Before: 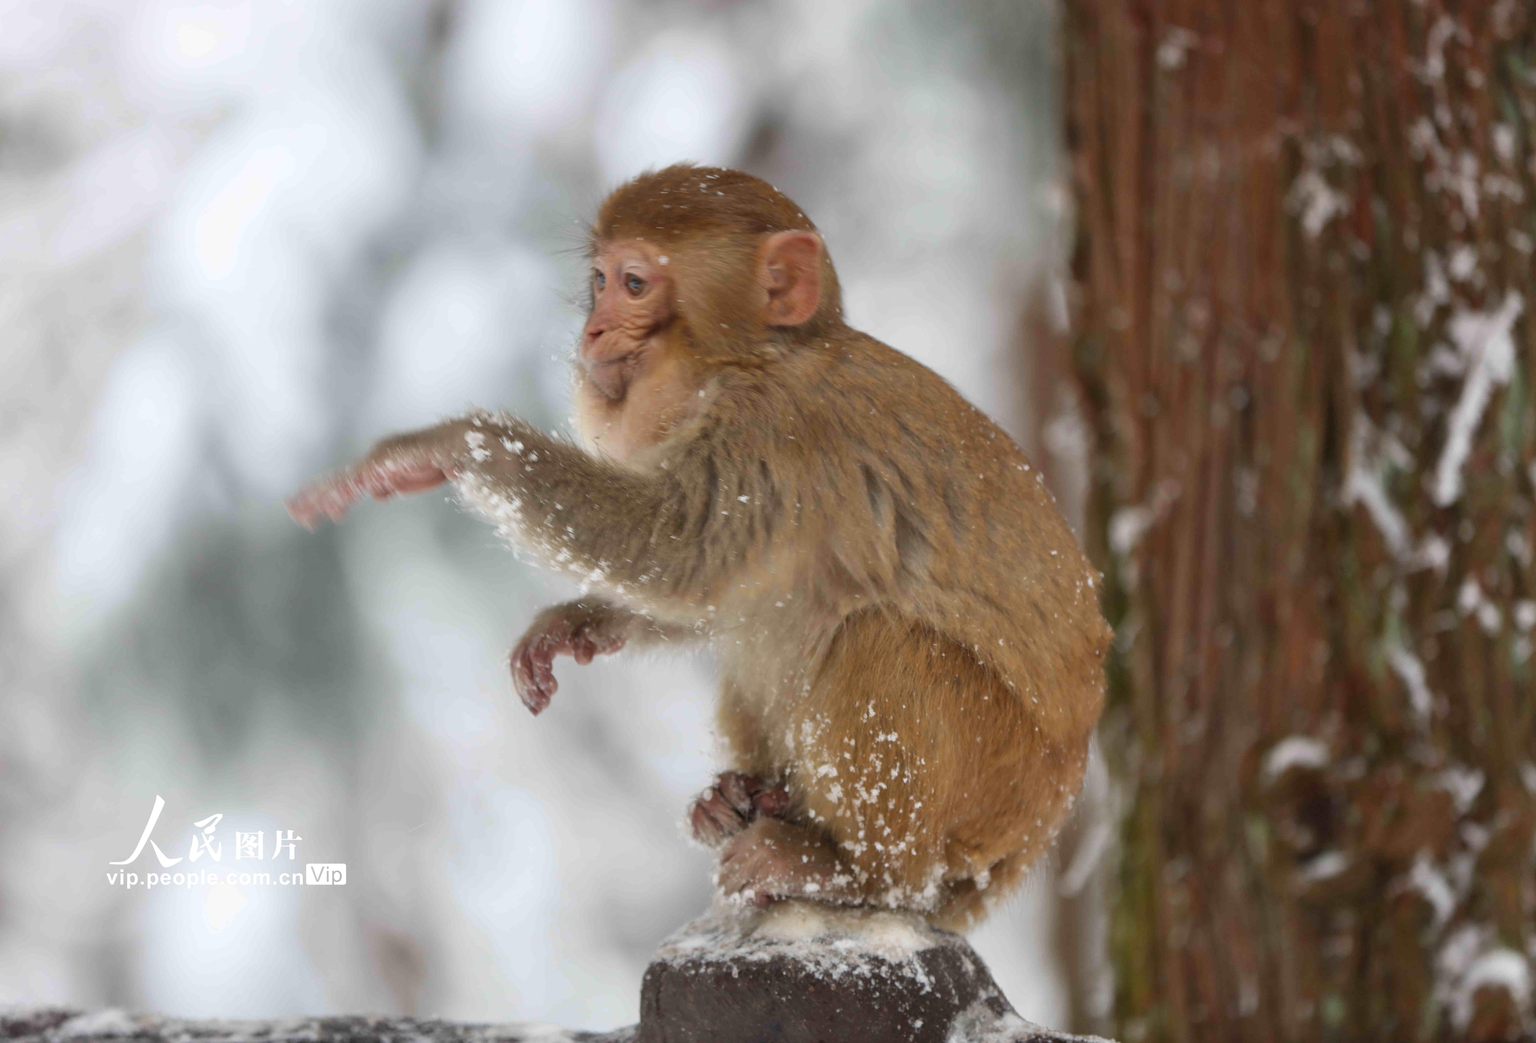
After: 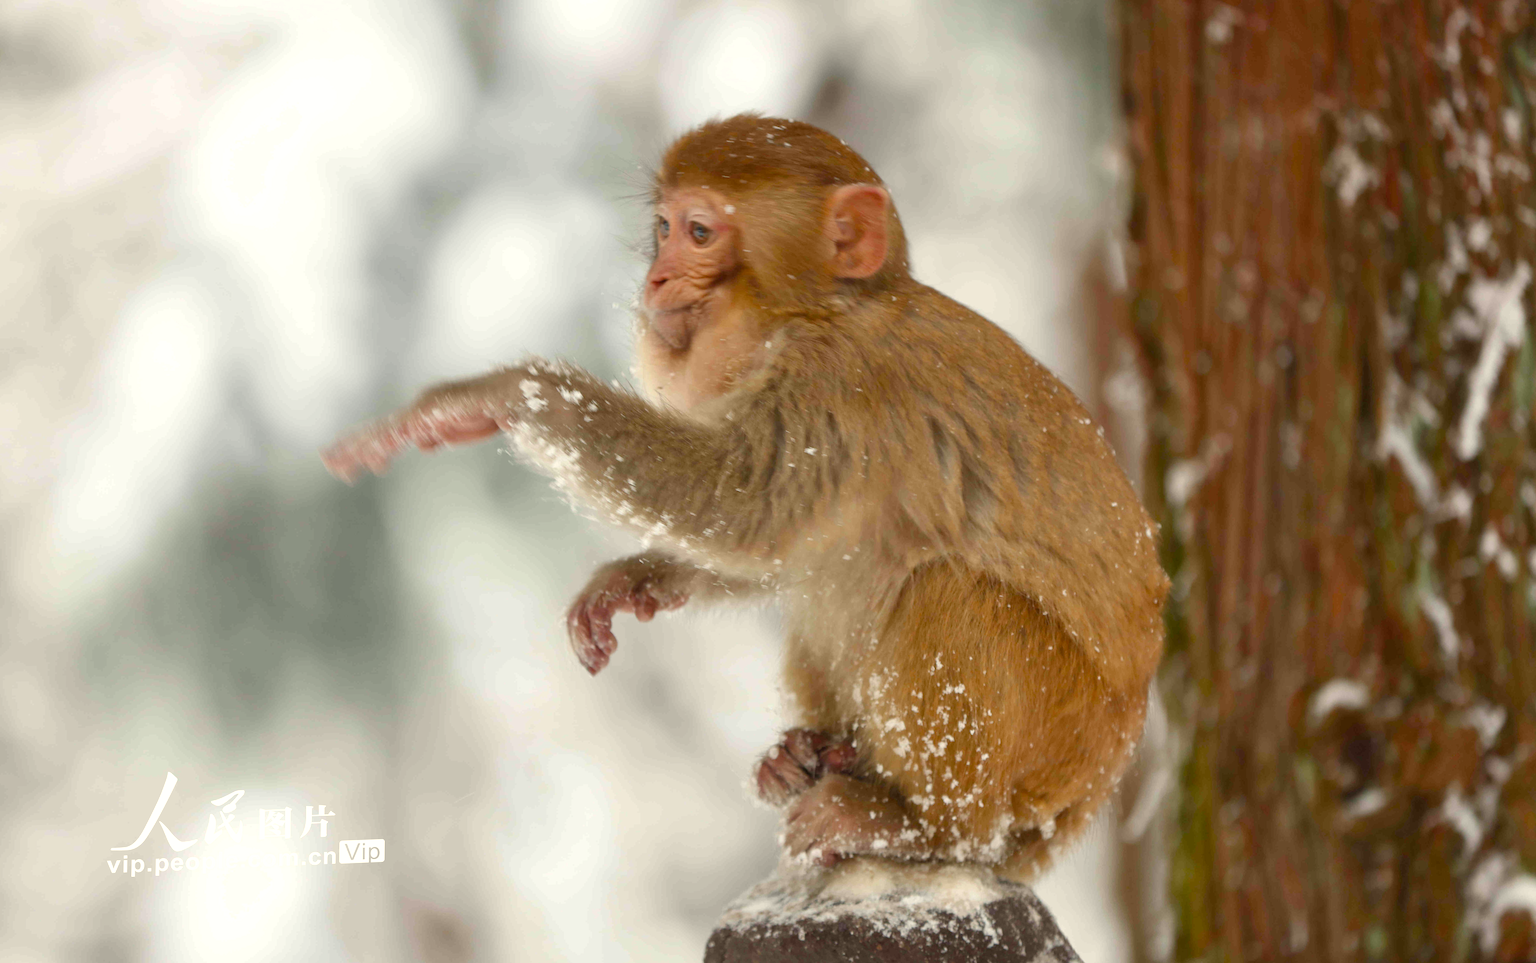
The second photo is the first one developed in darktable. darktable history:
rotate and perspective: rotation -0.013°, lens shift (vertical) -0.027, lens shift (horizontal) 0.178, crop left 0.016, crop right 0.989, crop top 0.082, crop bottom 0.918
exposure: exposure 0.236 EV, compensate highlight preservation false
white balance: red 1.029, blue 0.92
color balance rgb: perceptual saturation grading › global saturation 20%, perceptual saturation grading › highlights -25%, perceptual saturation grading › shadows 25%
